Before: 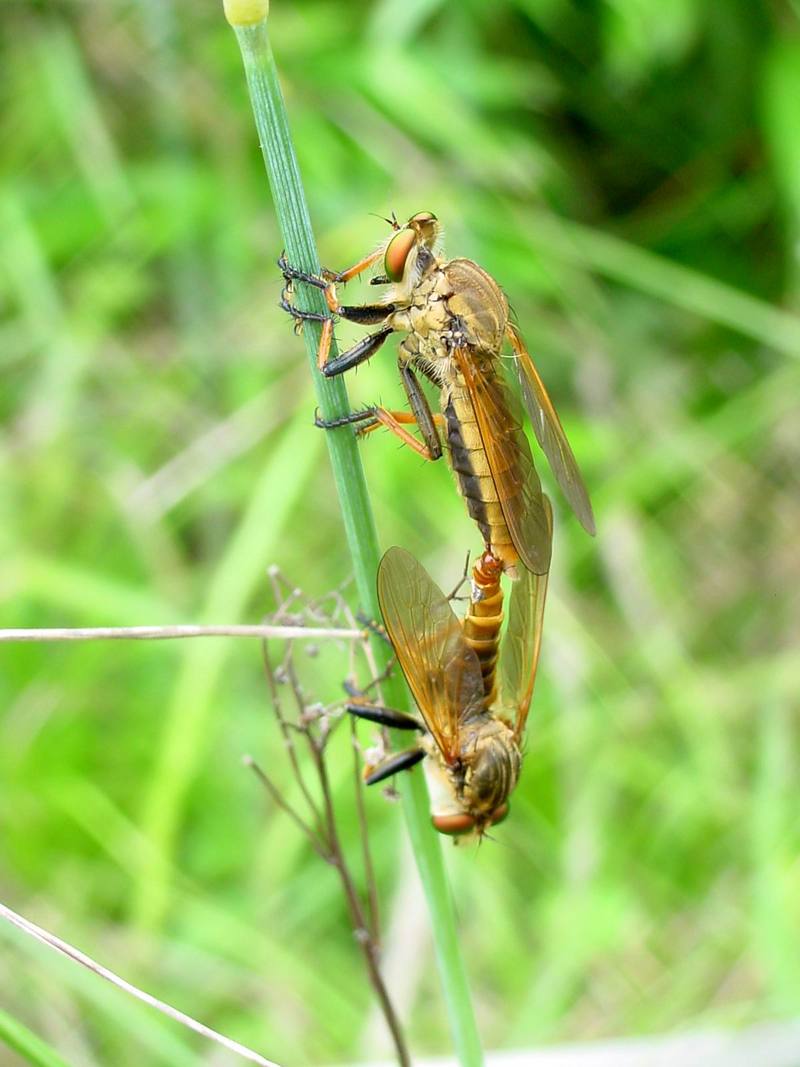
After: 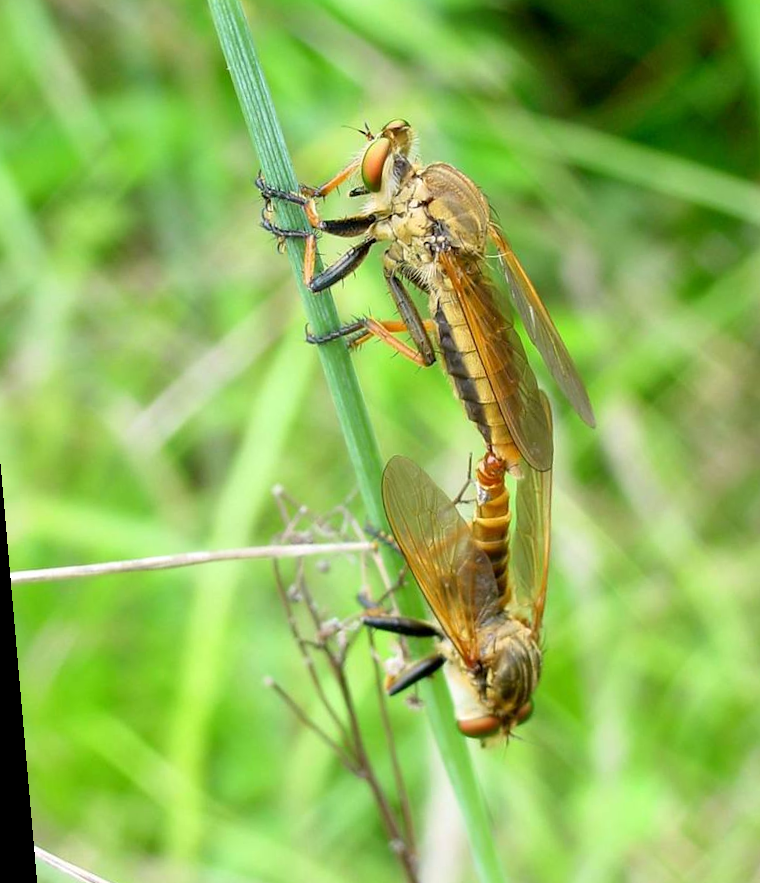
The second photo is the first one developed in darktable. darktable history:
crop and rotate: right 5.167%
rotate and perspective: rotation -5°, crop left 0.05, crop right 0.952, crop top 0.11, crop bottom 0.89
